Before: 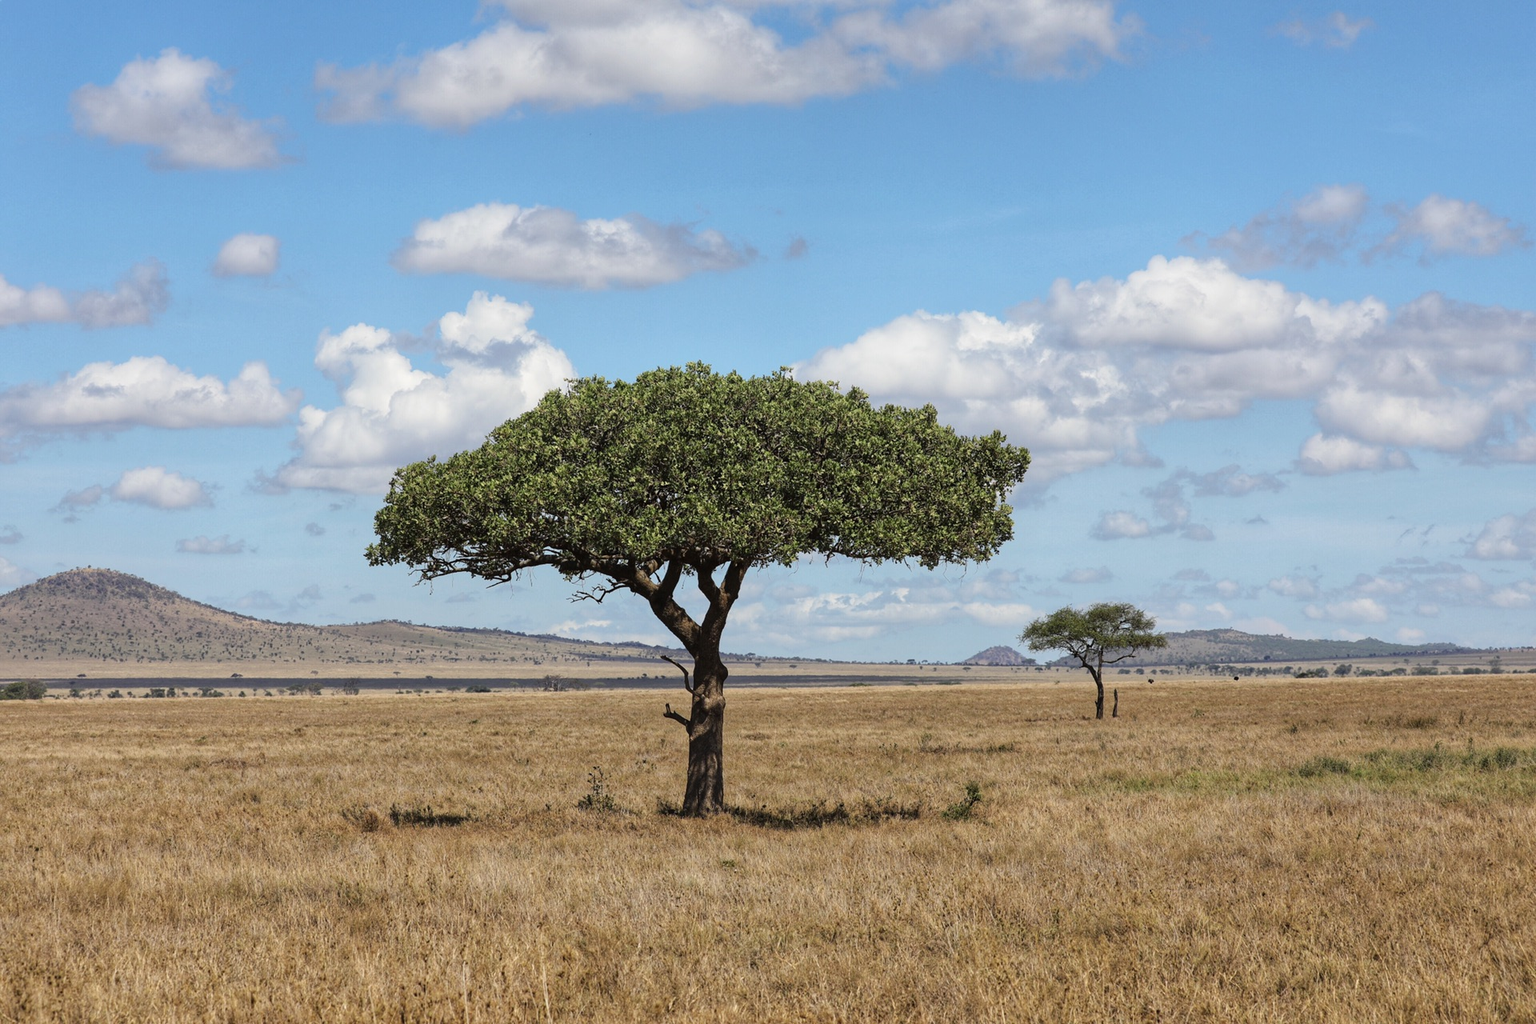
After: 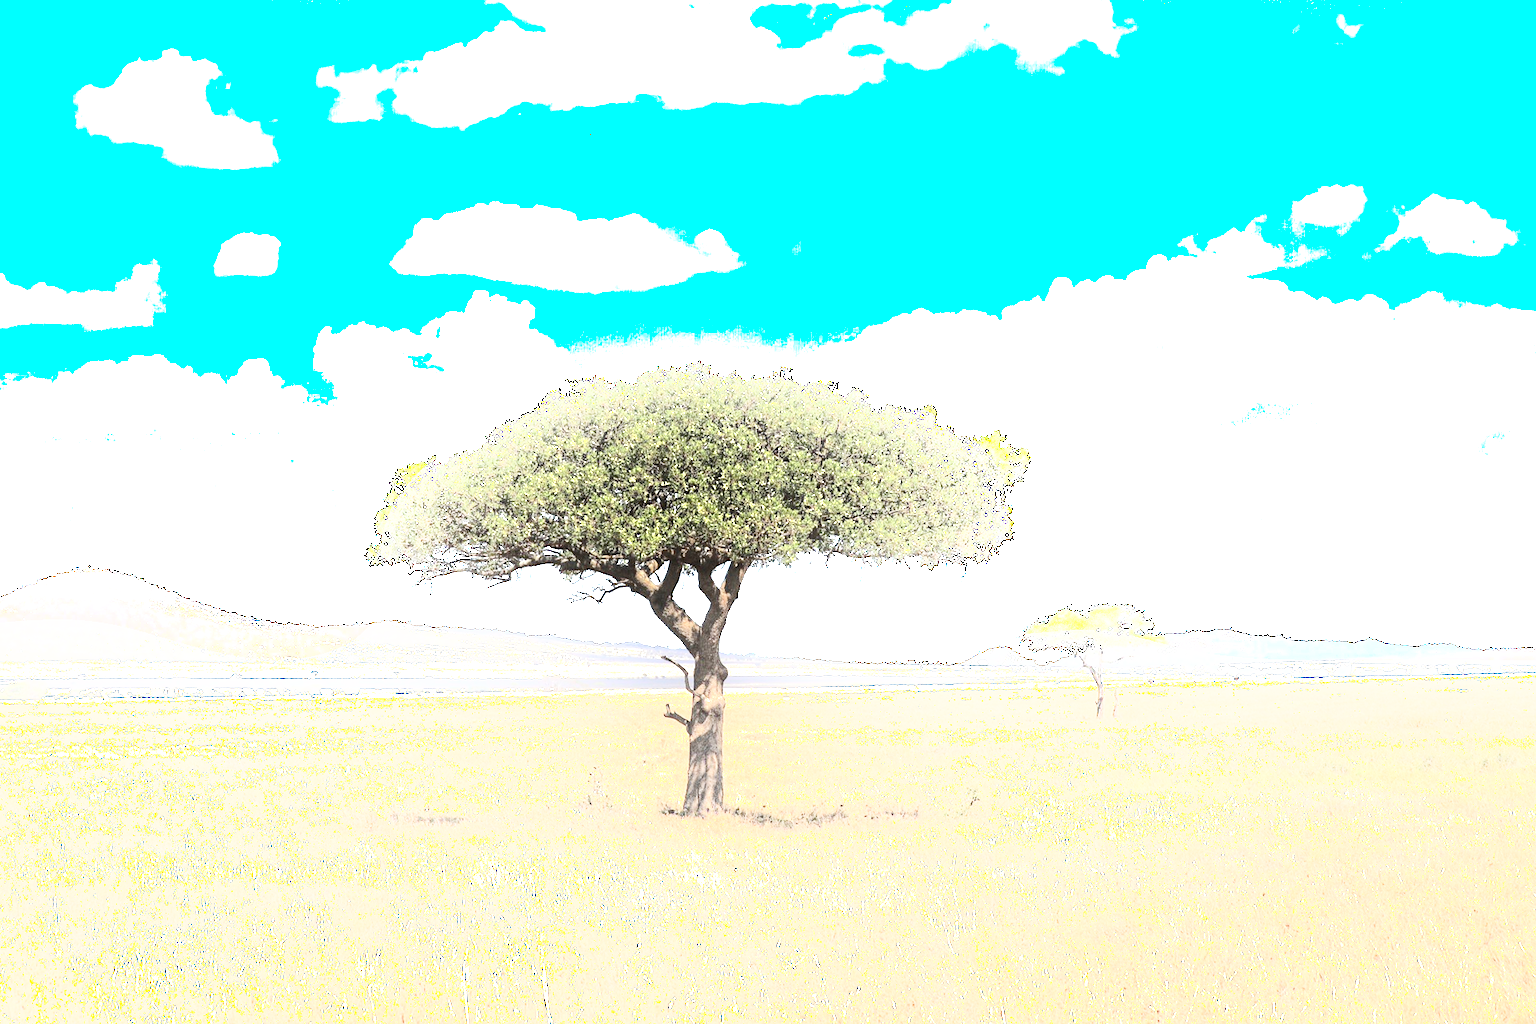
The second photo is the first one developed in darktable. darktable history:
levels: mode automatic
shadows and highlights: shadows -54.3, highlights 86.09, soften with gaussian
exposure: black level correction 0, exposure 1.741 EV, compensate exposure bias true, compensate highlight preservation false
